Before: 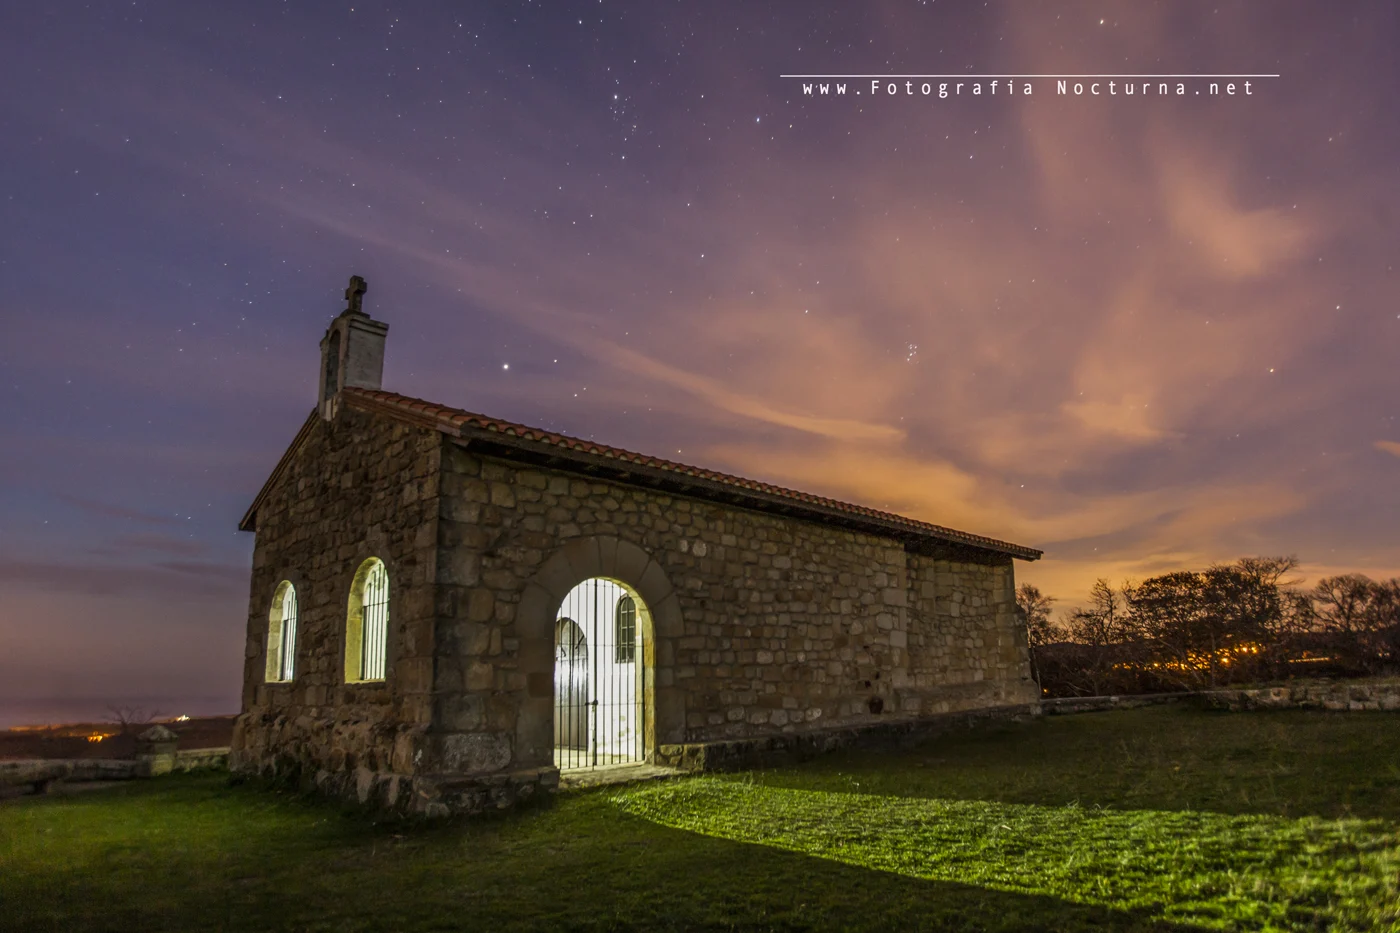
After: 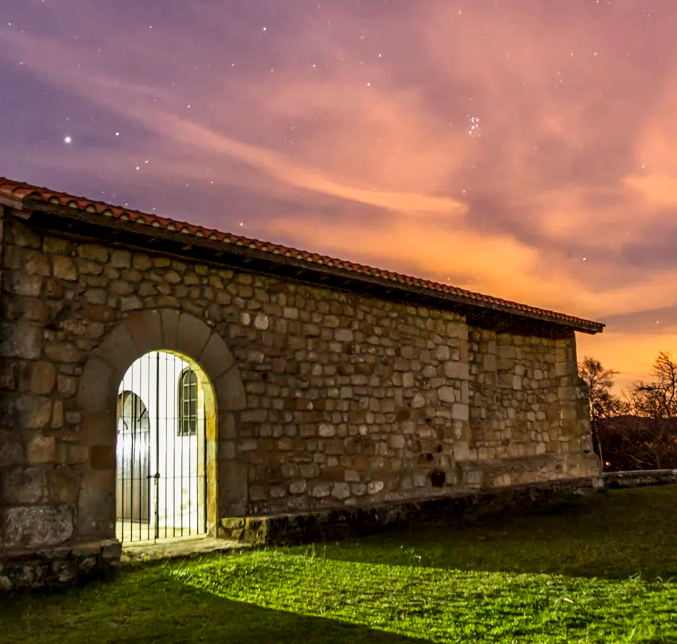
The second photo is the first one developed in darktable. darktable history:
contrast brightness saturation: contrast 0.201, brightness 0.163, saturation 0.222
crop: left 31.327%, top 24.4%, right 20.261%, bottom 6.574%
local contrast: mode bilateral grid, contrast 20, coarseness 51, detail 150%, midtone range 0.2
